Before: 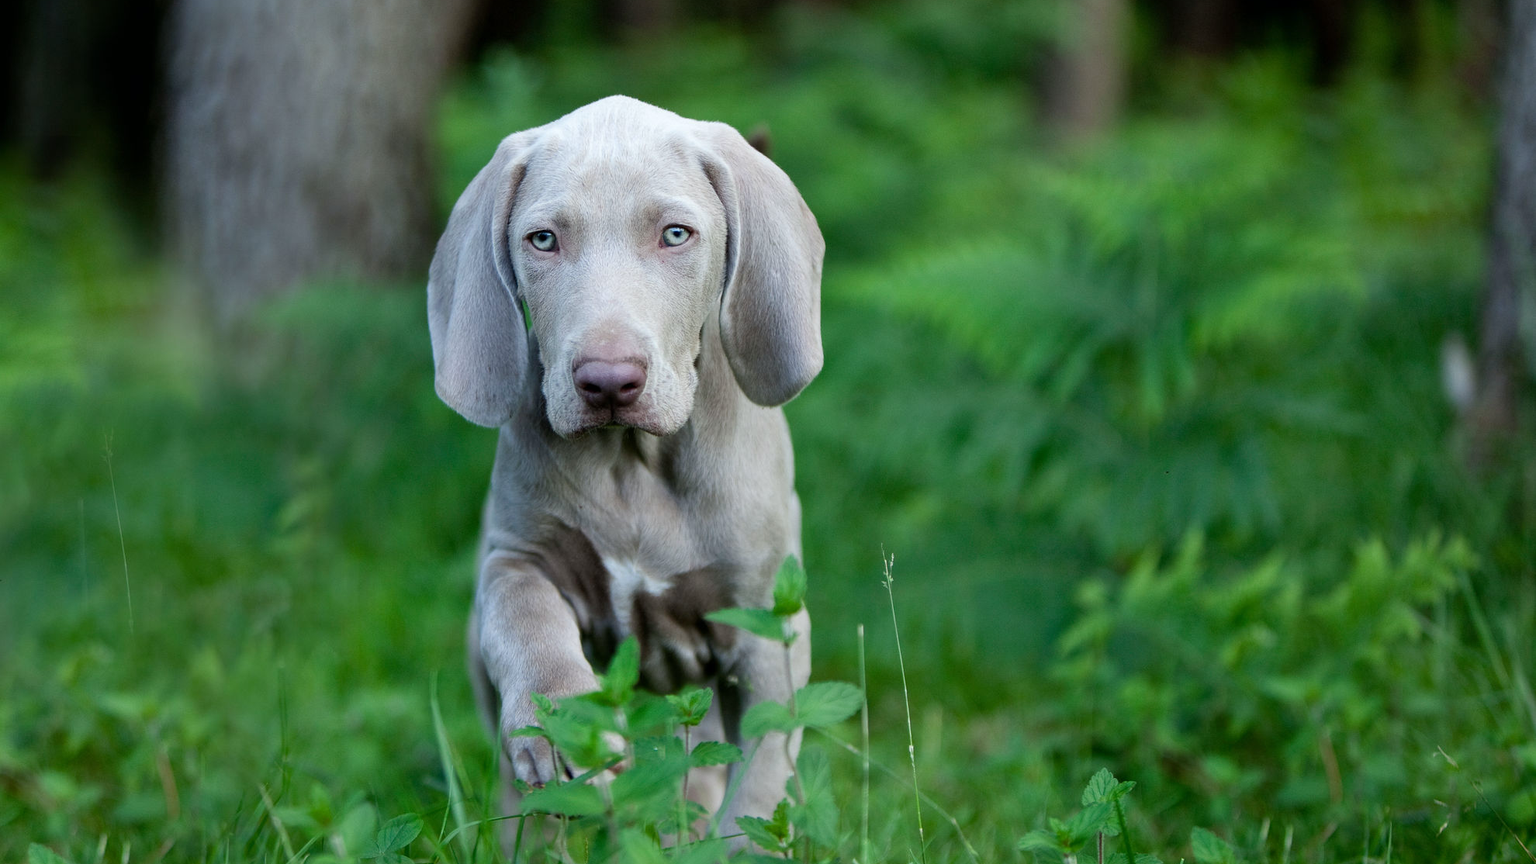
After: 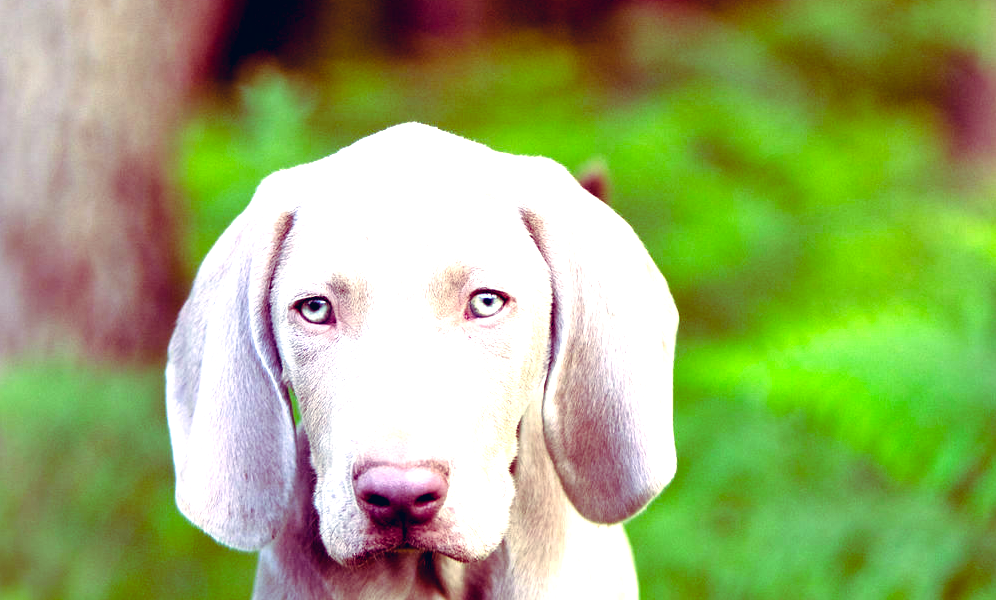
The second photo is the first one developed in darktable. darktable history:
color correction: highlights a* 10.27, highlights b* 13.96, shadows a* -9.82, shadows b* -15.09
crop: left 19.484%, right 30.211%, bottom 46.136%
exposure: black level correction 0, exposure 1.199 EV, compensate highlight preservation false
color balance rgb: shadows lift › luminance -18.965%, shadows lift › chroma 35.363%, perceptual saturation grading › global saturation 33.303%, perceptual brilliance grading › global brilliance 11.617%
